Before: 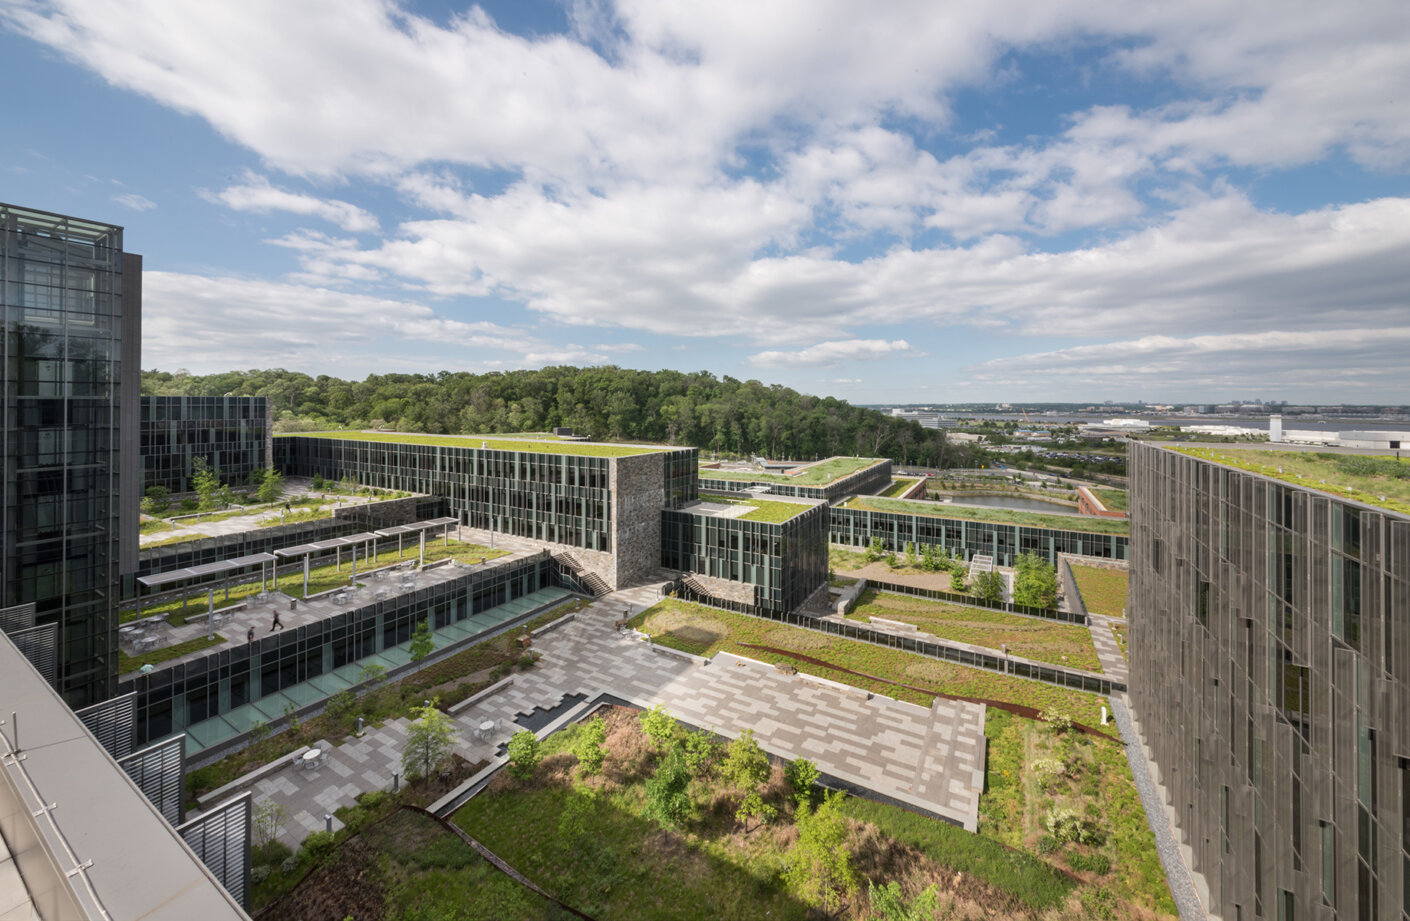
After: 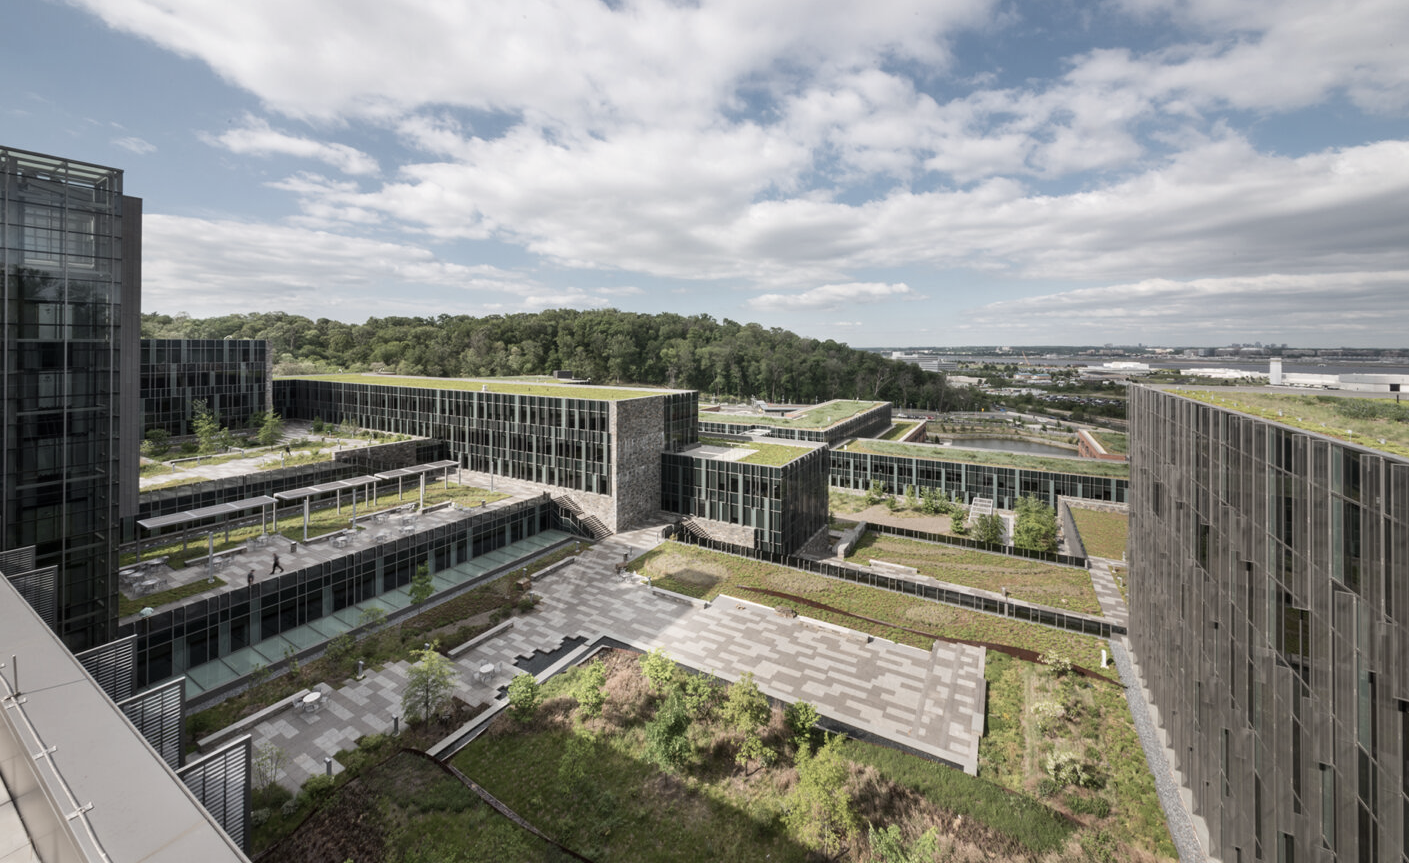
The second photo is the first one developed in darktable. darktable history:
crop and rotate: top 6.25%
contrast brightness saturation: contrast 0.1, saturation -0.36
